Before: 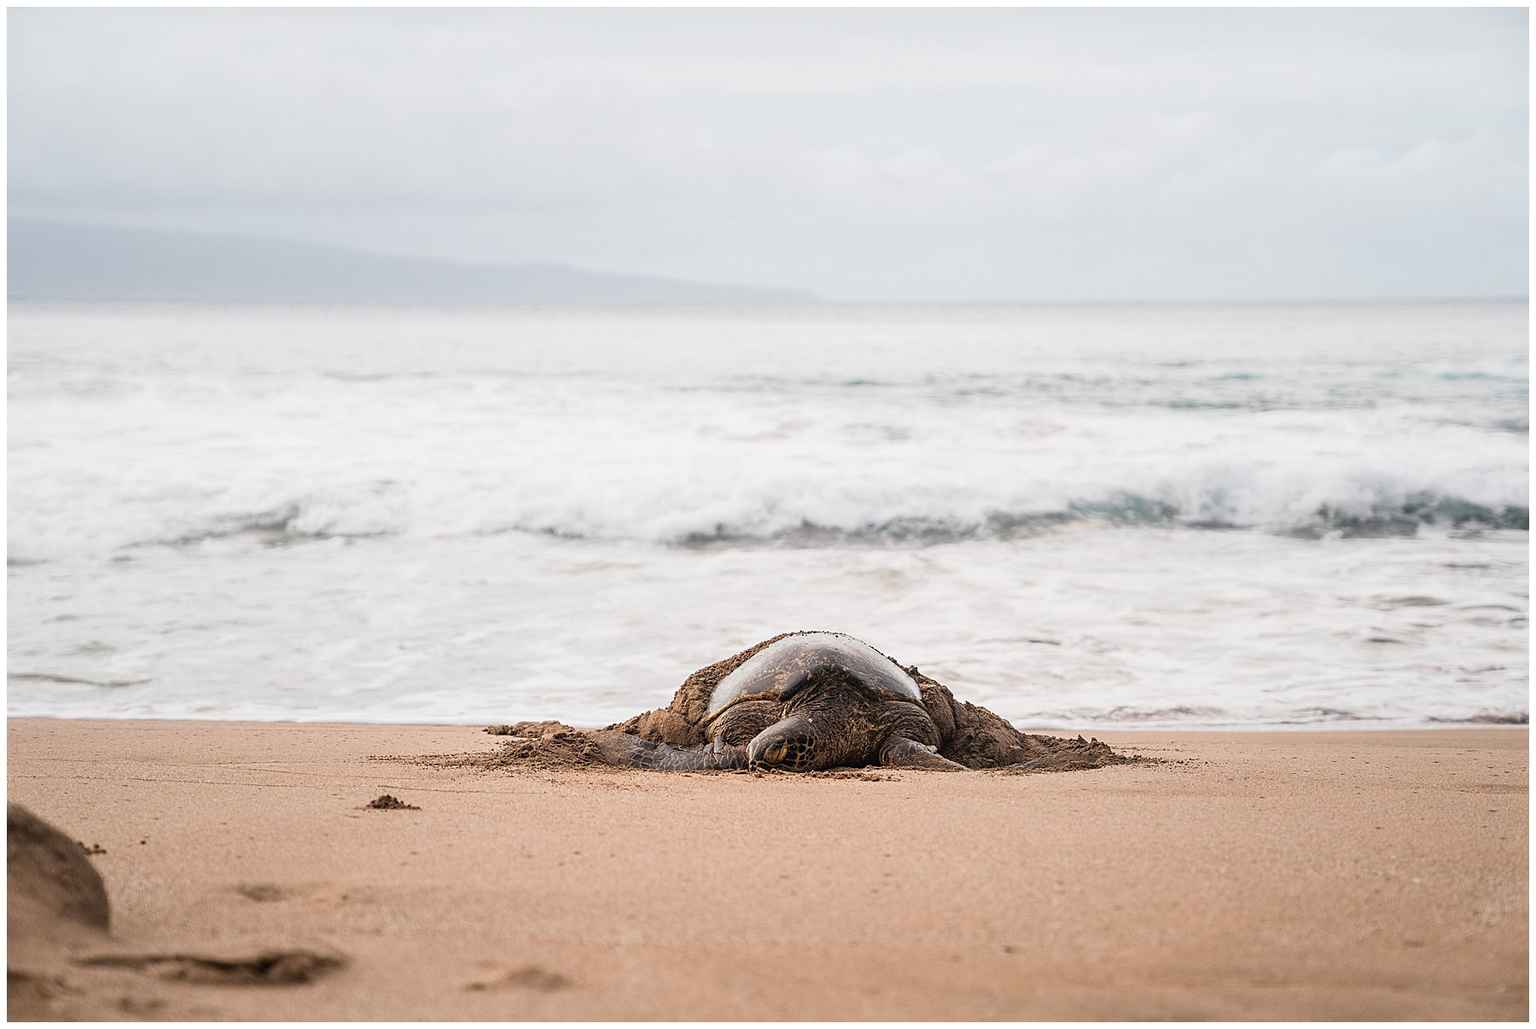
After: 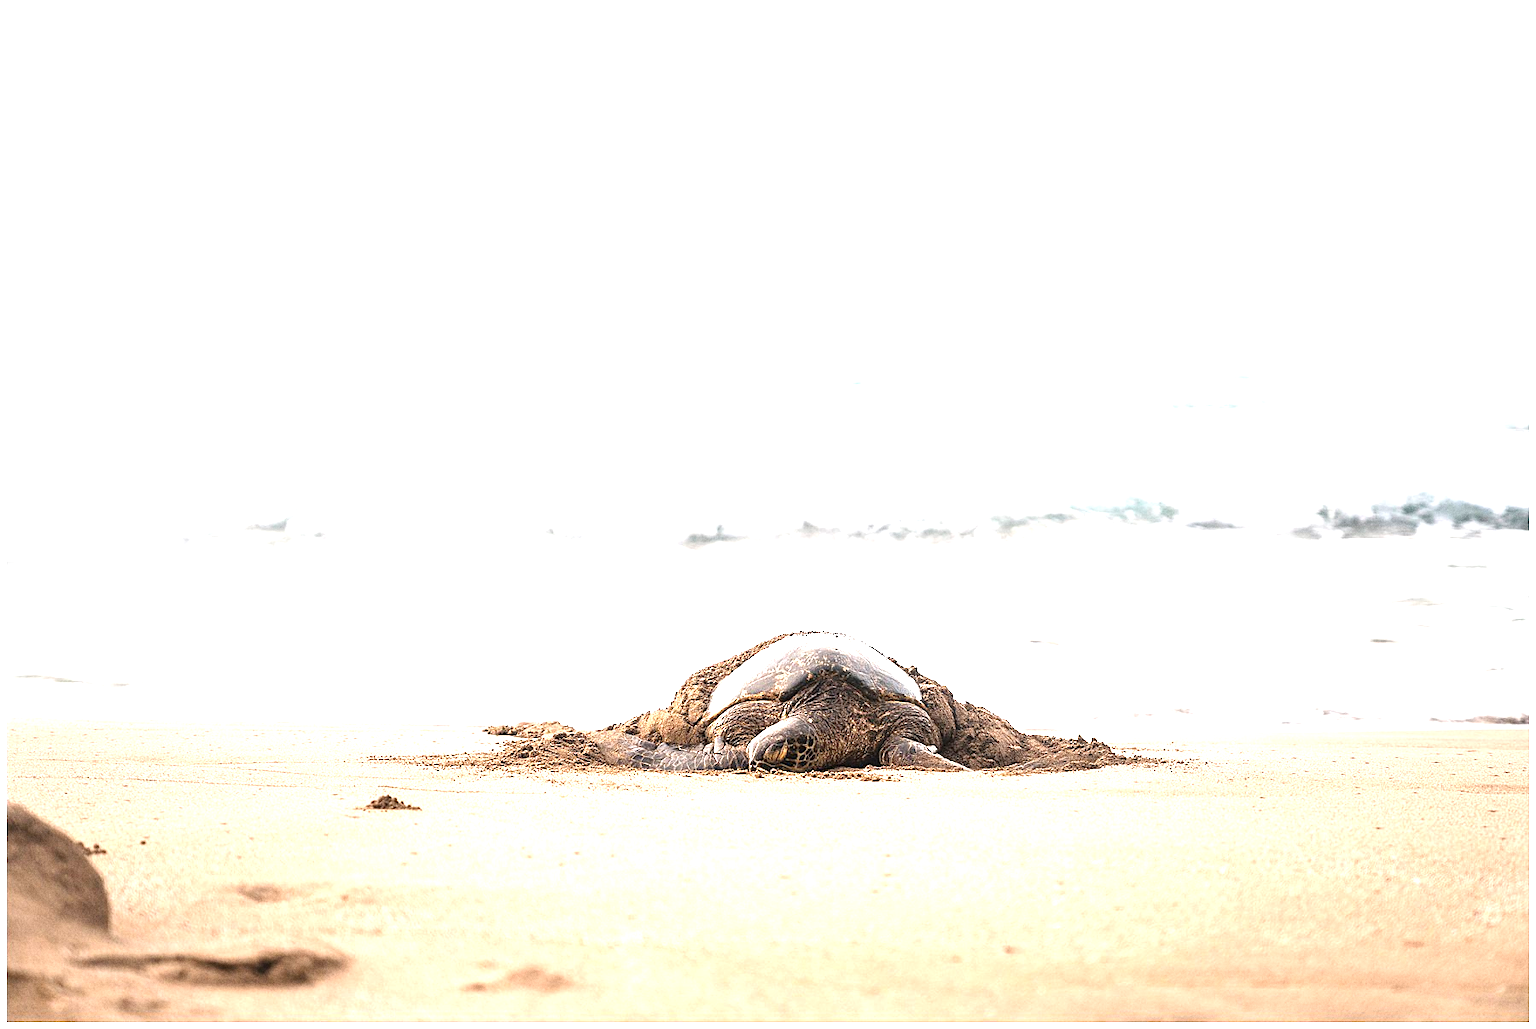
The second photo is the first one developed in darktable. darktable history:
exposure: black level correction 0, exposure 1.5 EV, compensate exposure bias true, compensate highlight preservation false
grain: coarseness 0.09 ISO
